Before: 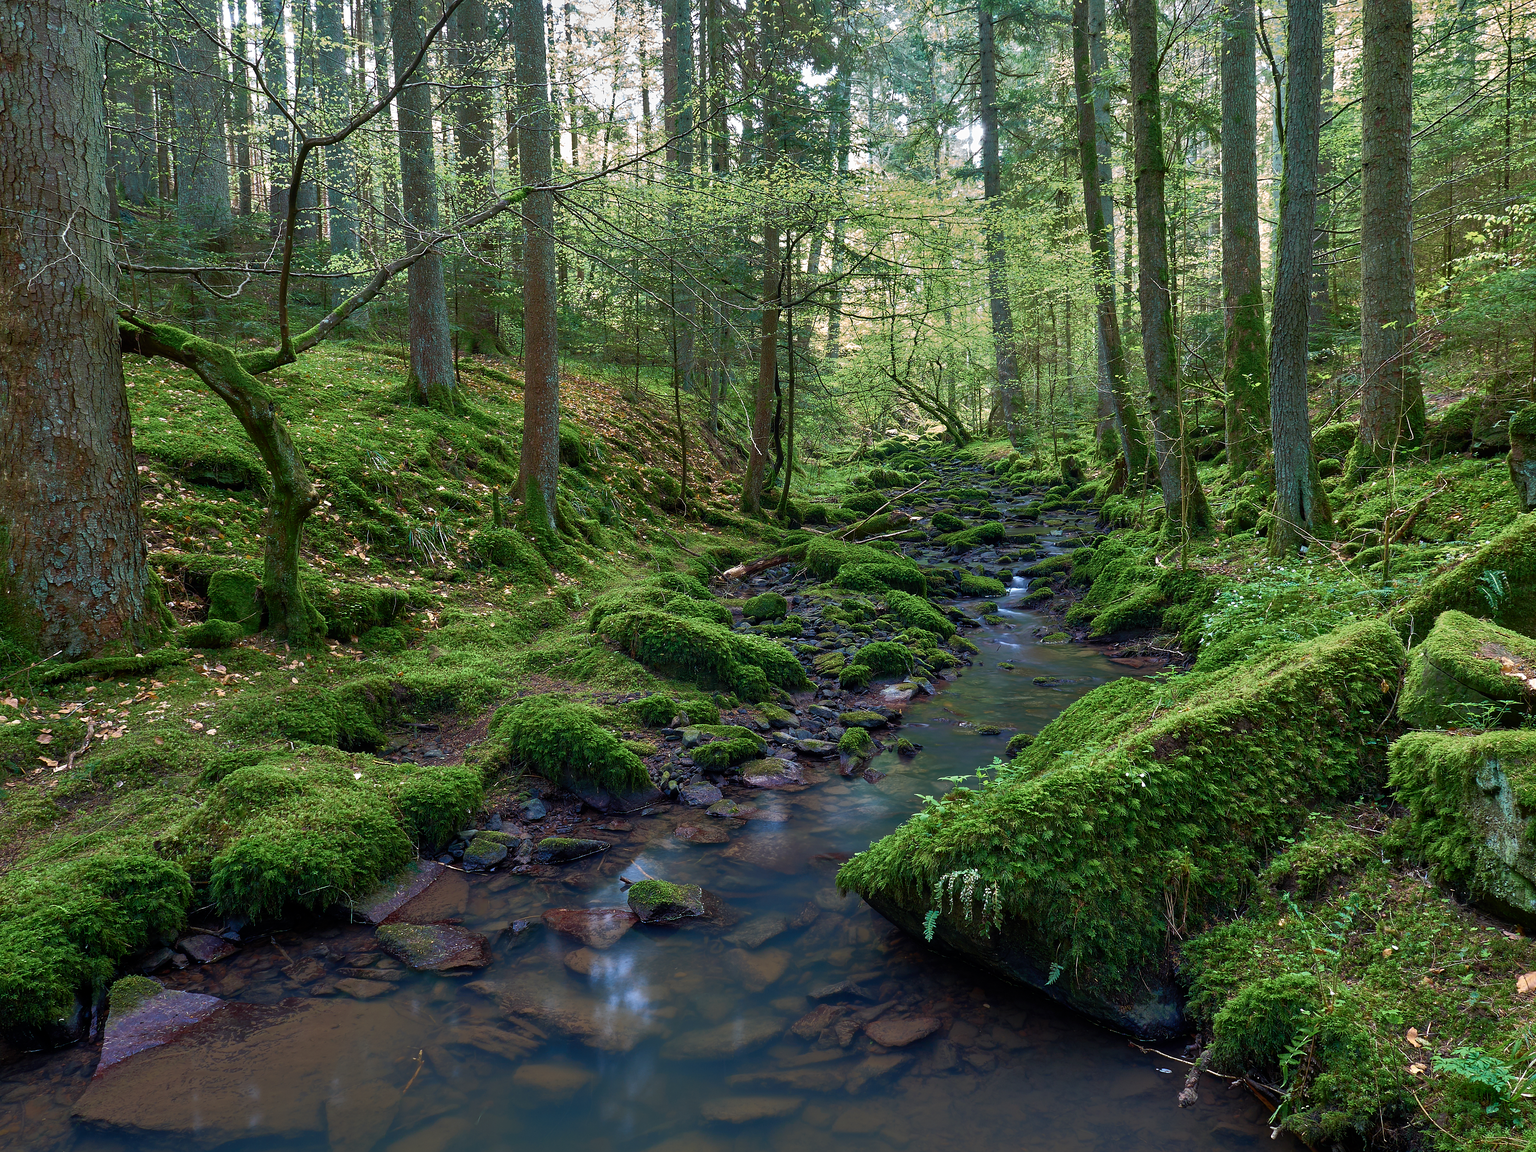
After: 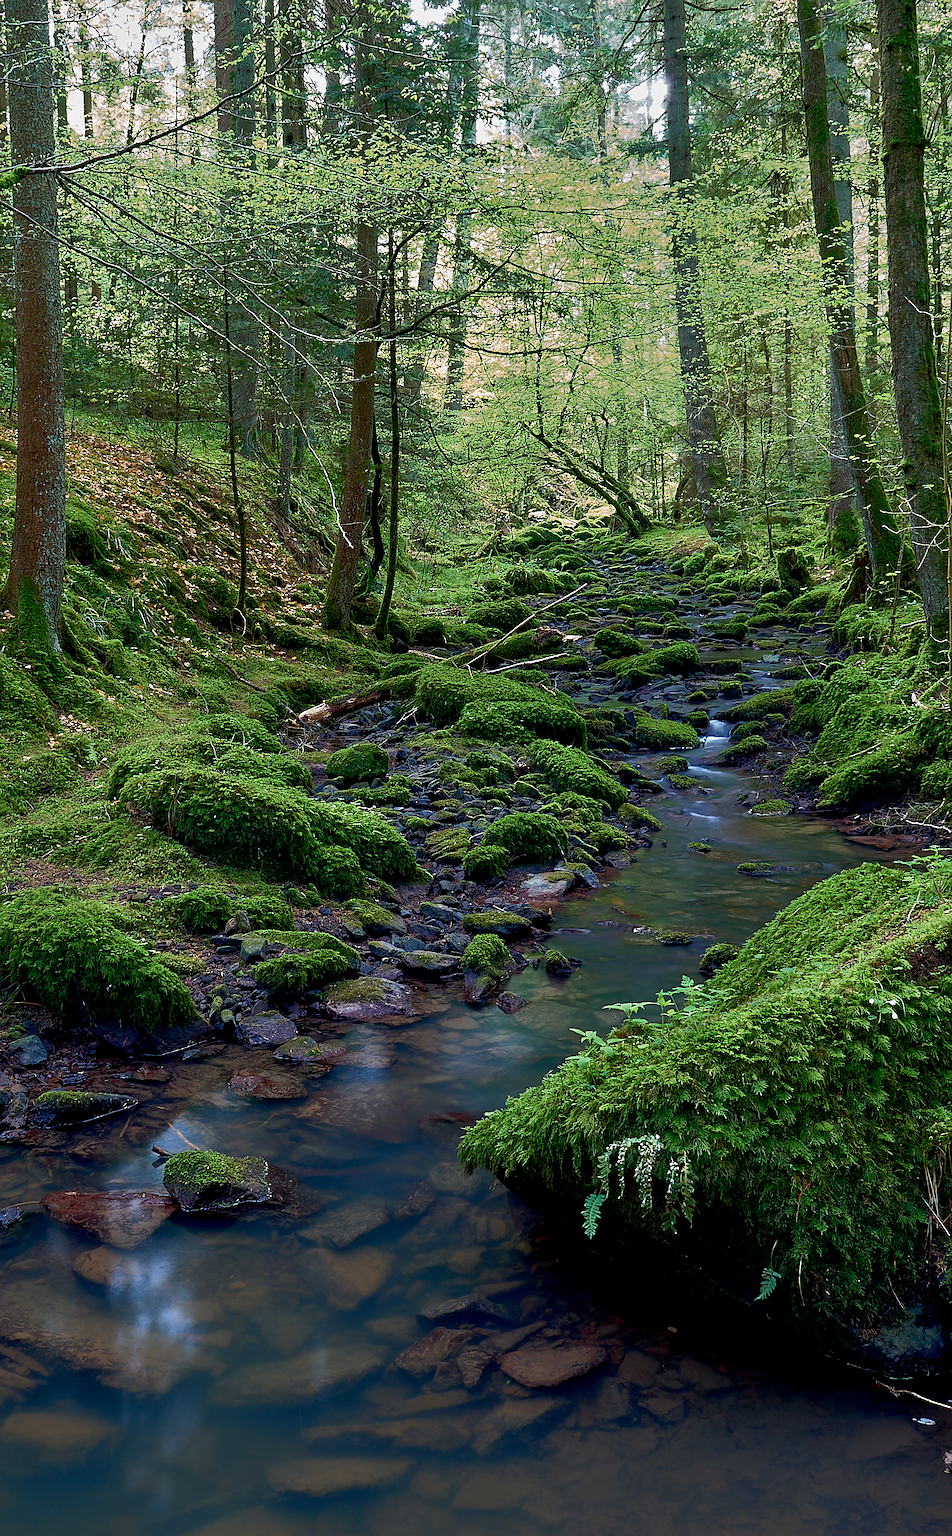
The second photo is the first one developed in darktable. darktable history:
crop: left 33.415%, top 6.004%, right 22.855%
shadows and highlights: shadows 2.52, highlights -17.12, shadows color adjustment 98%, highlights color adjustment 58.7%, soften with gaussian
exposure: black level correction 0.009, exposure -0.167 EV, compensate highlight preservation false
sharpen: radius 1.909, amount 0.394, threshold 1.442
